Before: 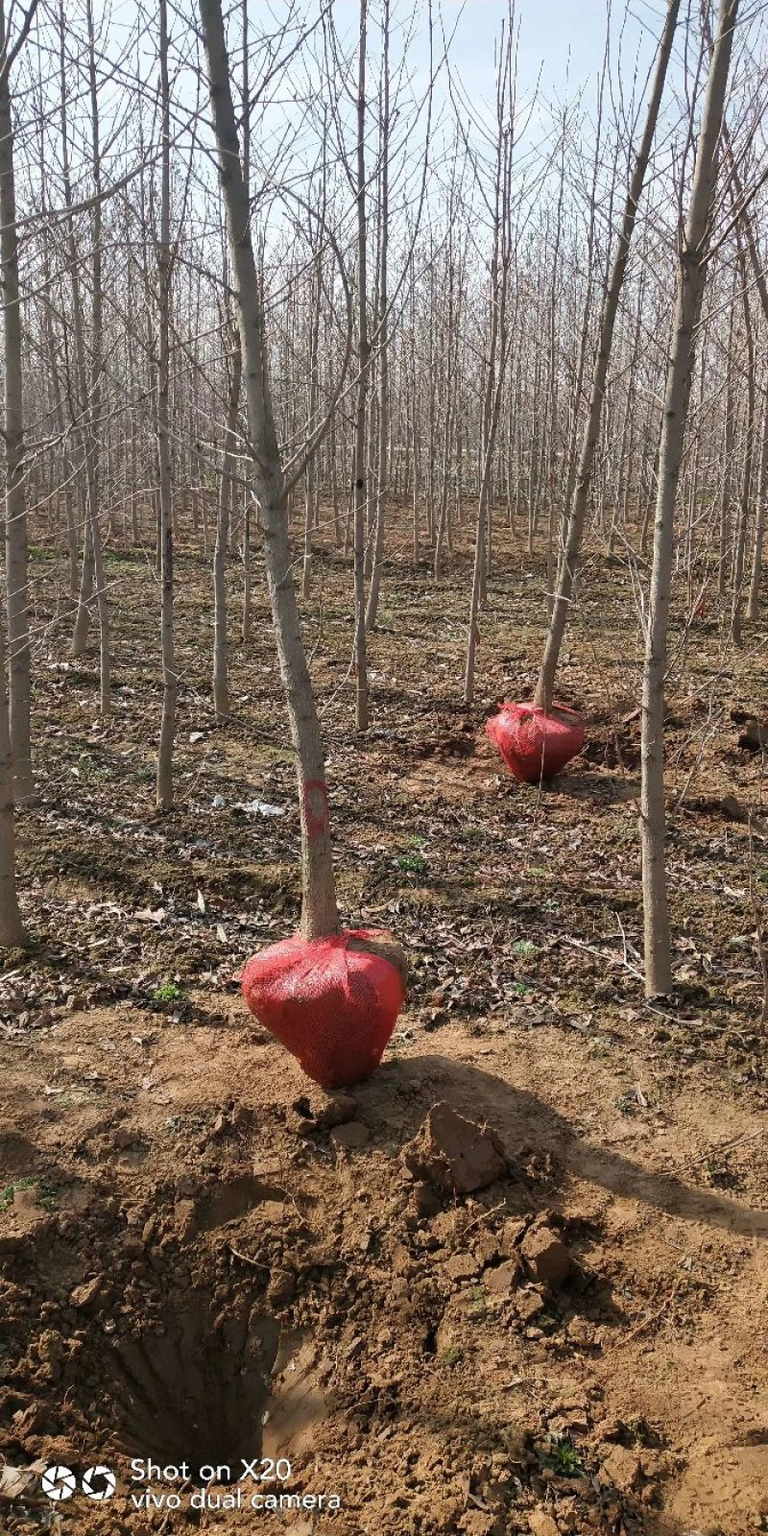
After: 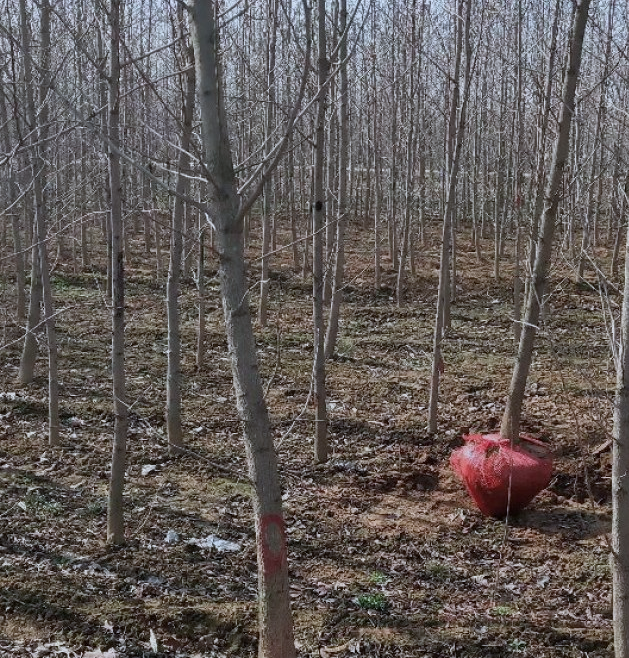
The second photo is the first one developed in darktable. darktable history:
exposure: exposure -0.431 EV, compensate highlight preservation false
tone equalizer: edges refinement/feathering 500, mask exposure compensation -1.57 EV, preserve details no
crop: left 7.01%, top 18.677%, right 14.342%, bottom 39.594%
color calibration: x 0.37, y 0.377, temperature 4294.51 K, saturation algorithm version 1 (2020)
